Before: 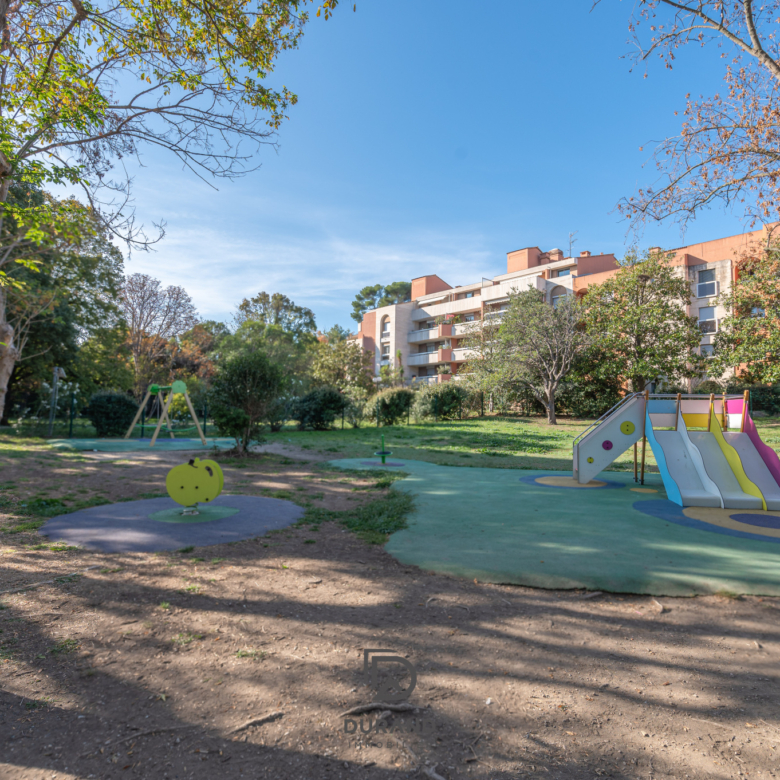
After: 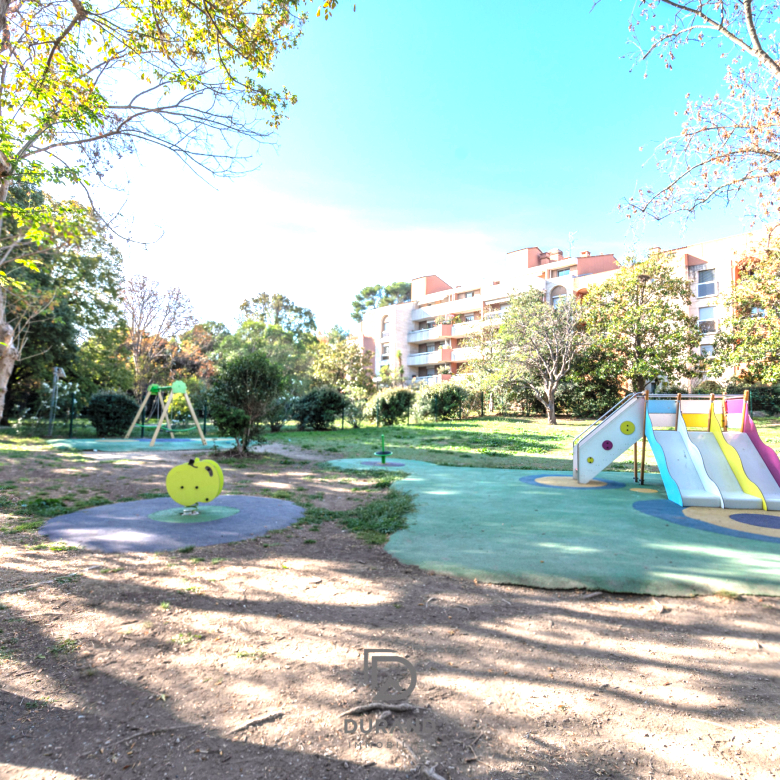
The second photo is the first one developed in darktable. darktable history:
exposure: black level correction 0, exposure 1.284 EV, compensate highlight preservation false
levels: levels [0.052, 0.496, 0.908]
